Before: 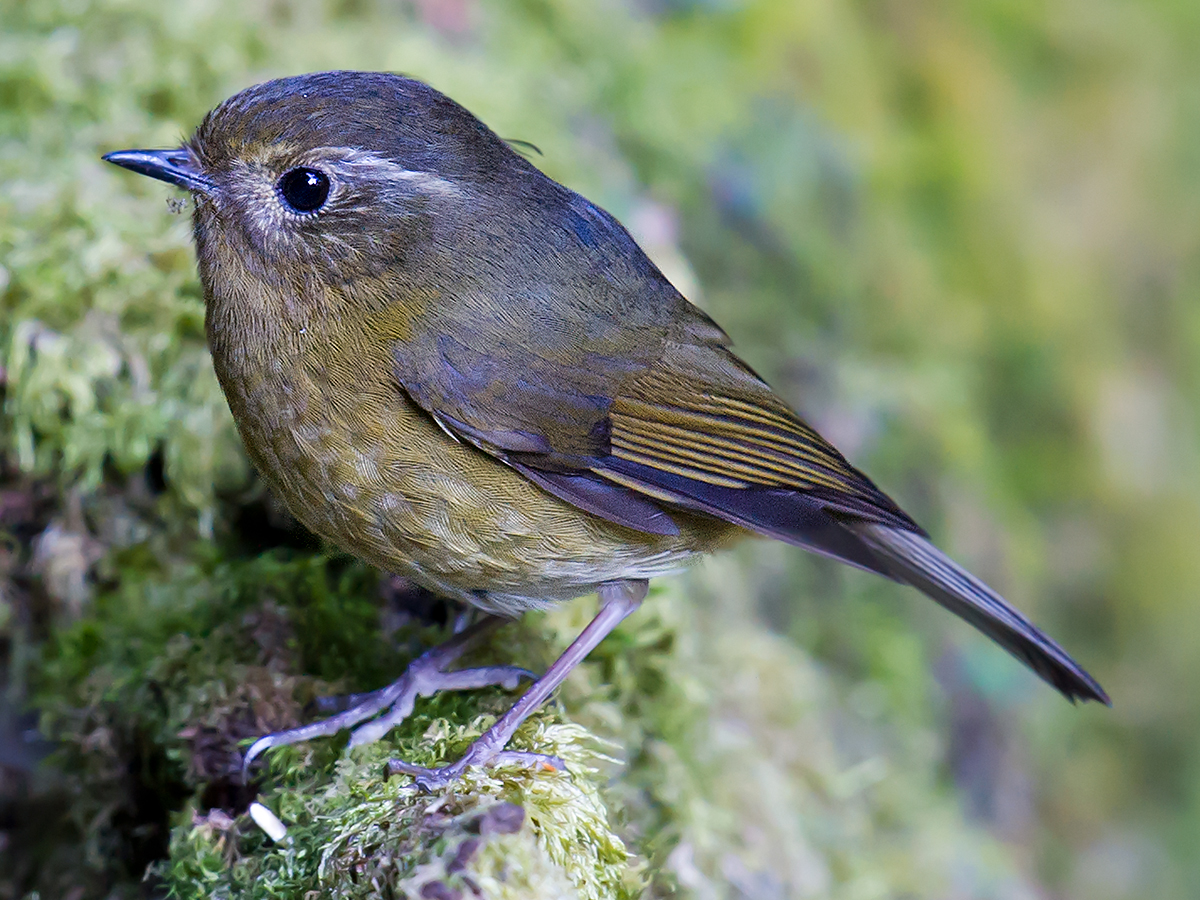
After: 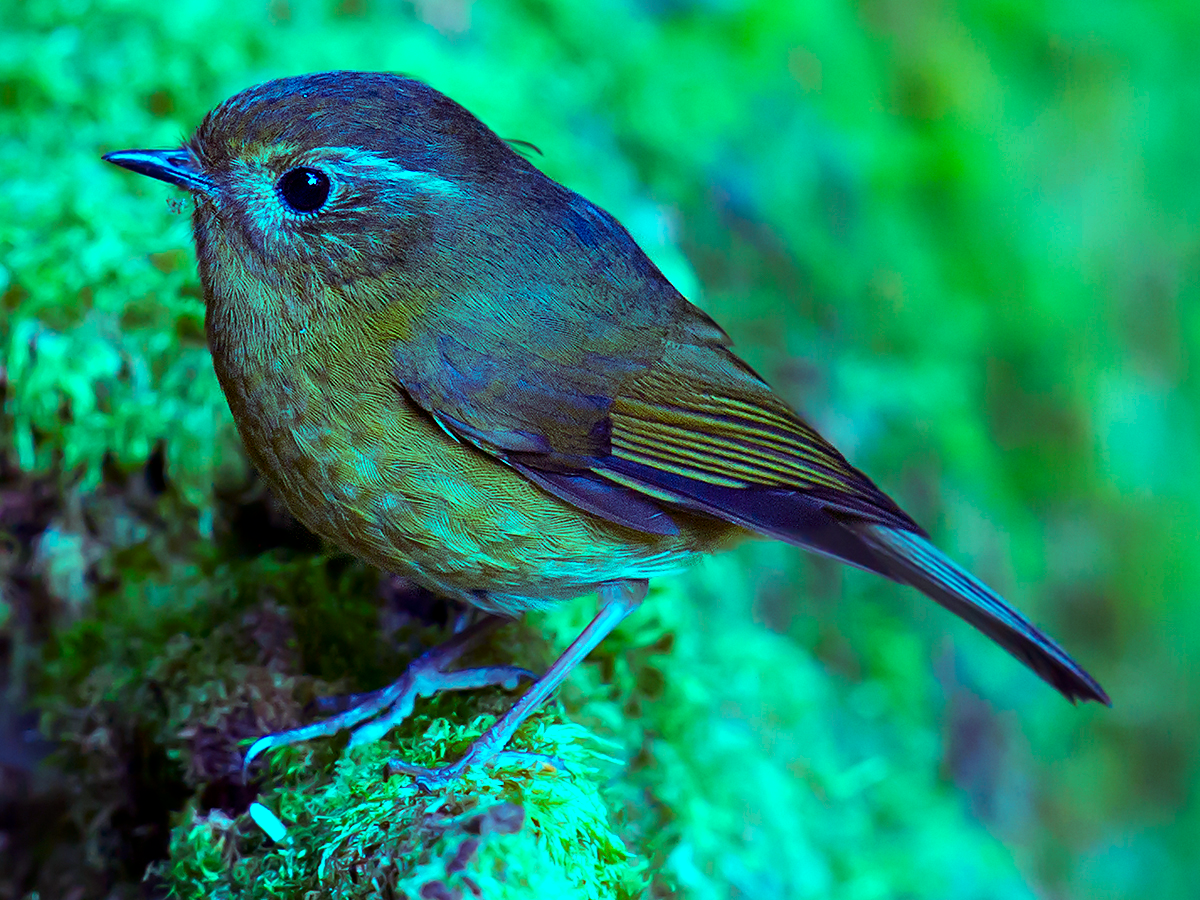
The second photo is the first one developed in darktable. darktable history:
contrast brightness saturation: contrast 0.07, brightness -0.13, saturation 0.06
color balance rgb: shadows lift › luminance 0.49%, shadows lift › chroma 6.83%, shadows lift › hue 300.29°, power › hue 208.98°, highlights gain › luminance 20.24%, highlights gain › chroma 13.17%, highlights gain › hue 173.85°, perceptual saturation grading › global saturation 18.05%
